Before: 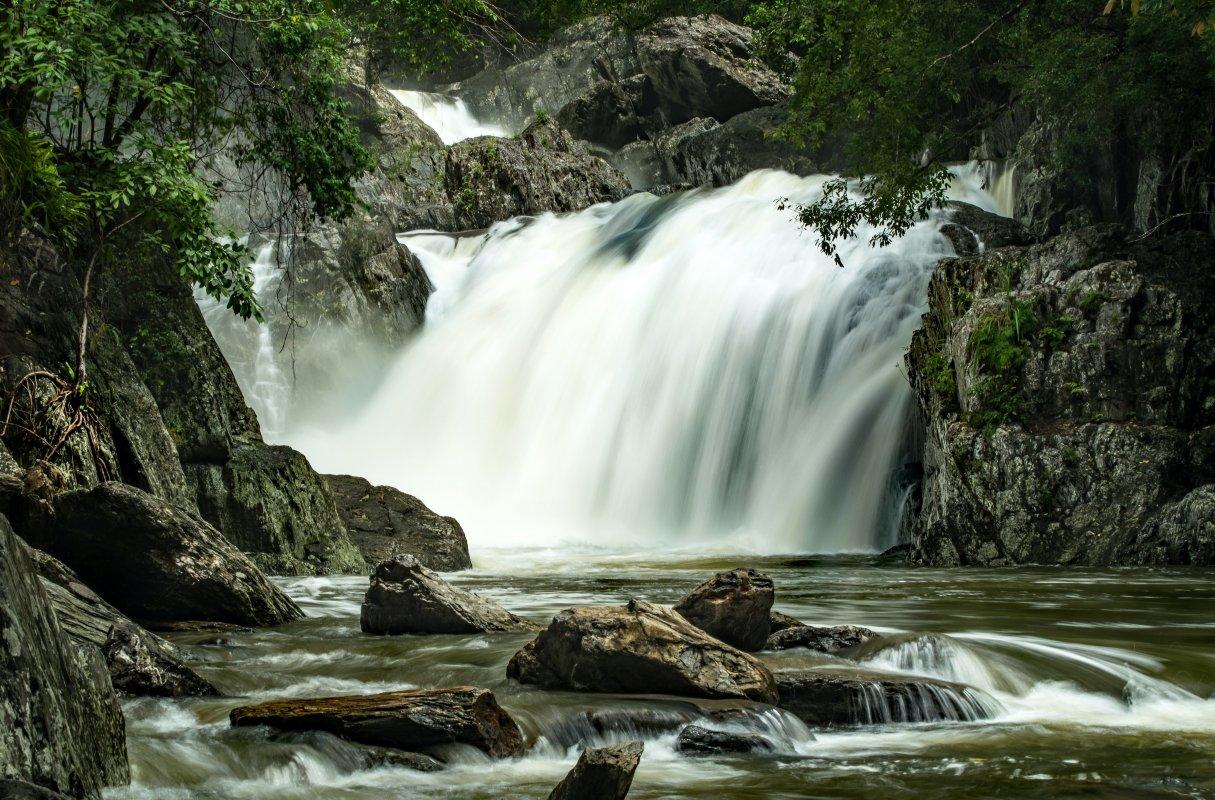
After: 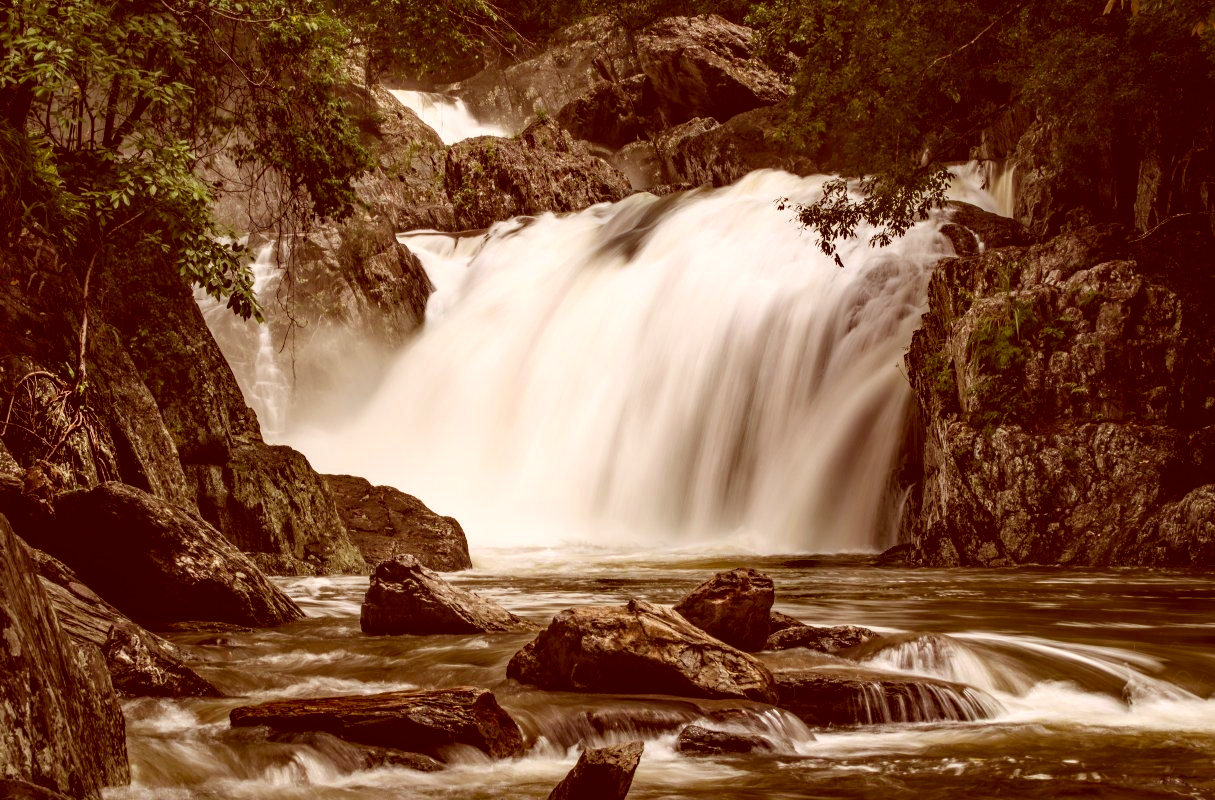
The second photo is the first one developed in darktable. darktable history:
color correction: highlights a* 9.13, highlights b* 8.59, shadows a* 39.27, shadows b* 39.58, saturation 0.806
